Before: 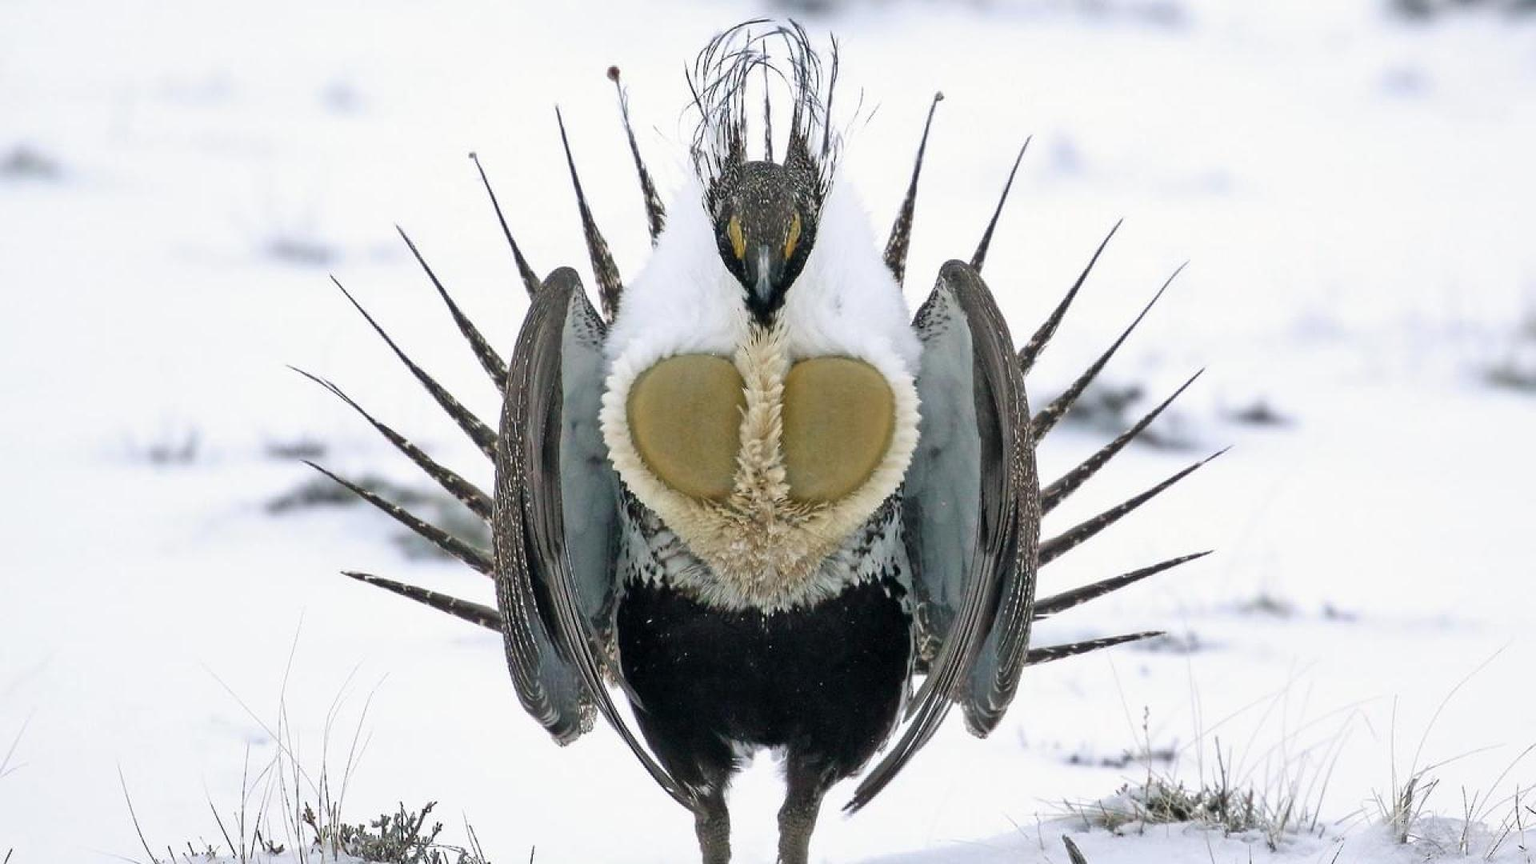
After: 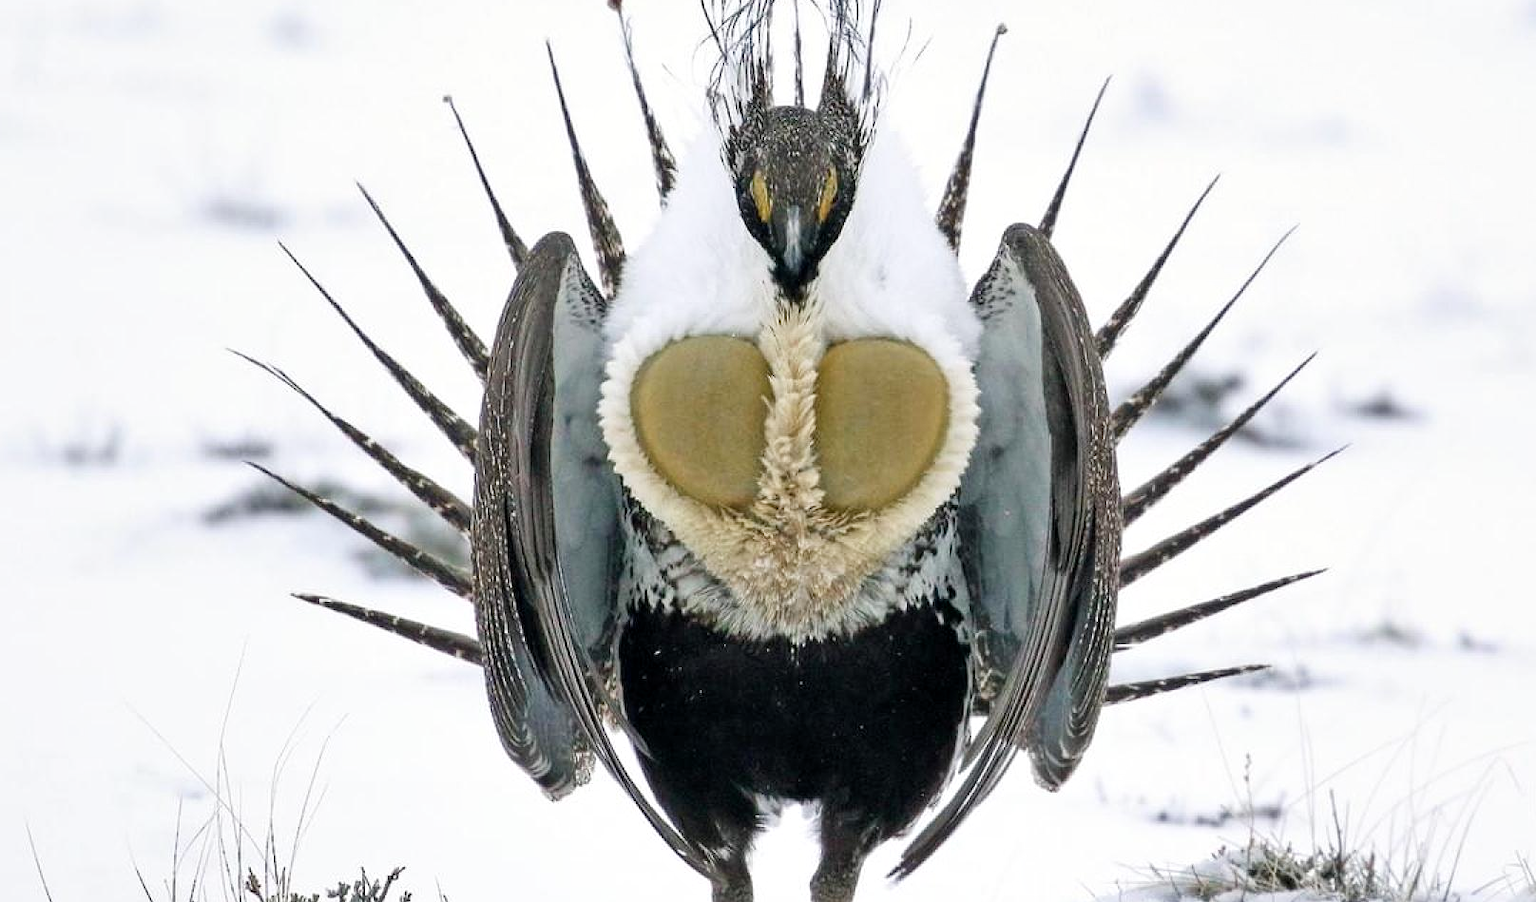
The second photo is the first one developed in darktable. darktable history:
local contrast: highlights 104%, shadows 98%, detail 119%, midtone range 0.2
tone curve: curves: ch0 [(0, 0) (0.004, 0.002) (0.02, 0.013) (0.218, 0.218) (0.664, 0.718) (0.832, 0.873) (1, 1)], preserve colors none
crop: left 6.287%, top 8.394%, right 9.534%, bottom 3.705%
